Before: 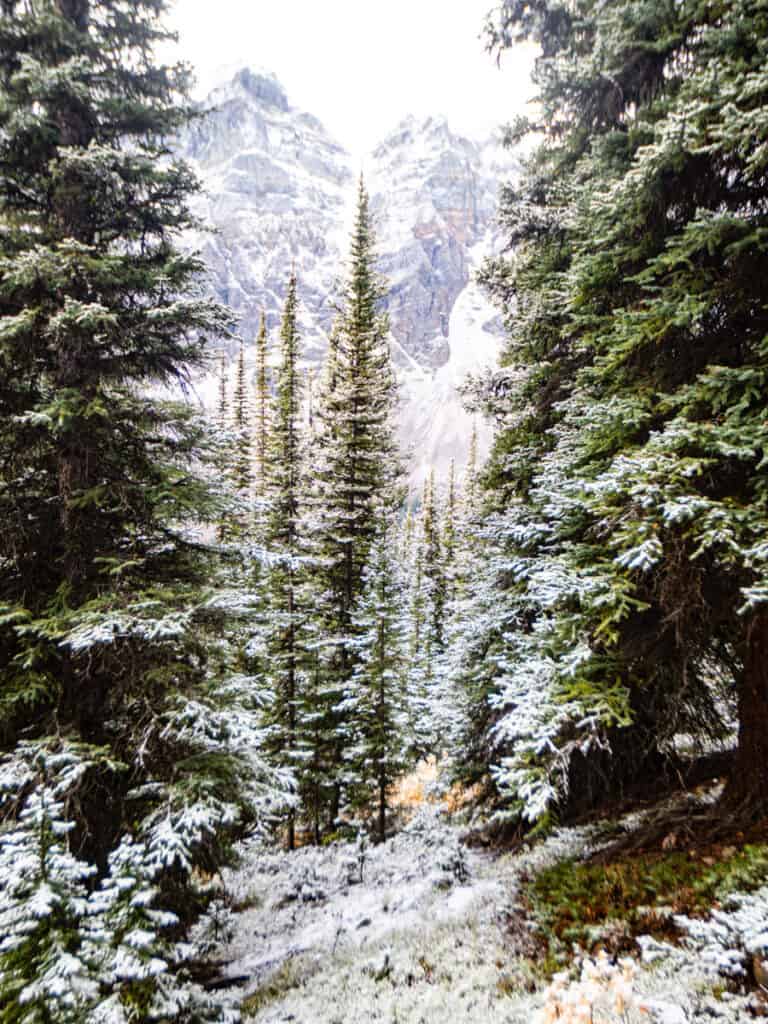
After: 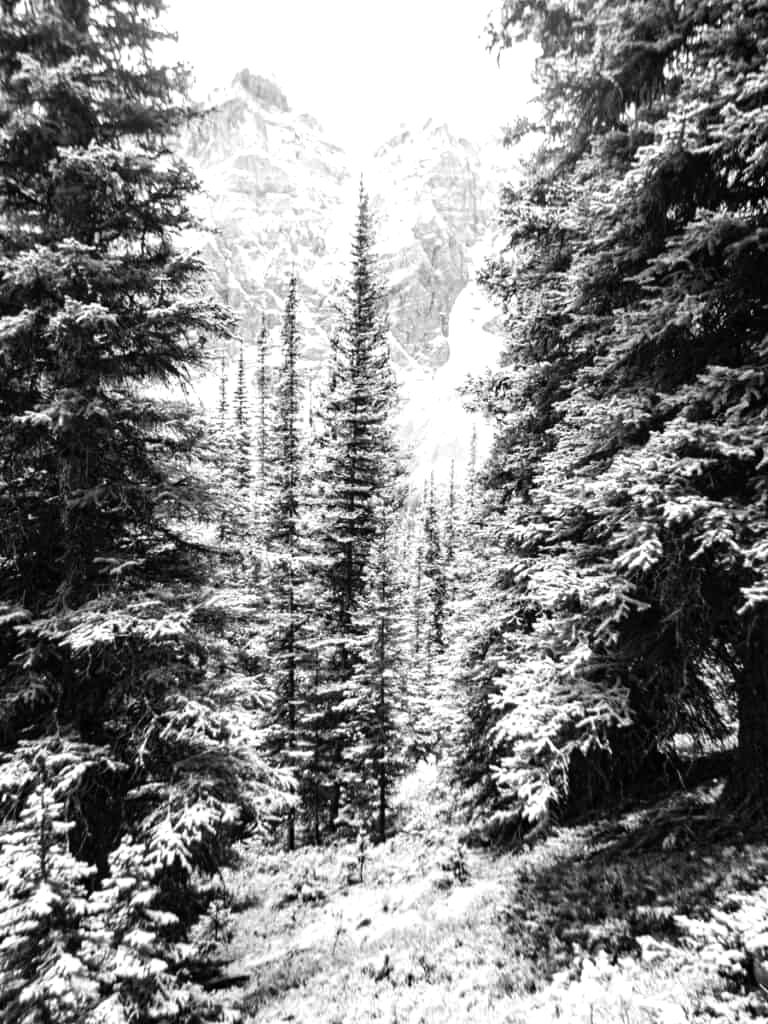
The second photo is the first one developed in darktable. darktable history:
monochrome: a -3.63, b -0.465
tone equalizer: -8 EV -0.417 EV, -7 EV -0.389 EV, -6 EV -0.333 EV, -5 EV -0.222 EV, -3 EV 0.222 EV, -2 EV 0.333 EV, -1 EV 0.389 EV, +0 EV 0.417 EV, edges refinement/feathering 500, mask exposure compensation -1.57 EV, preserve details no
